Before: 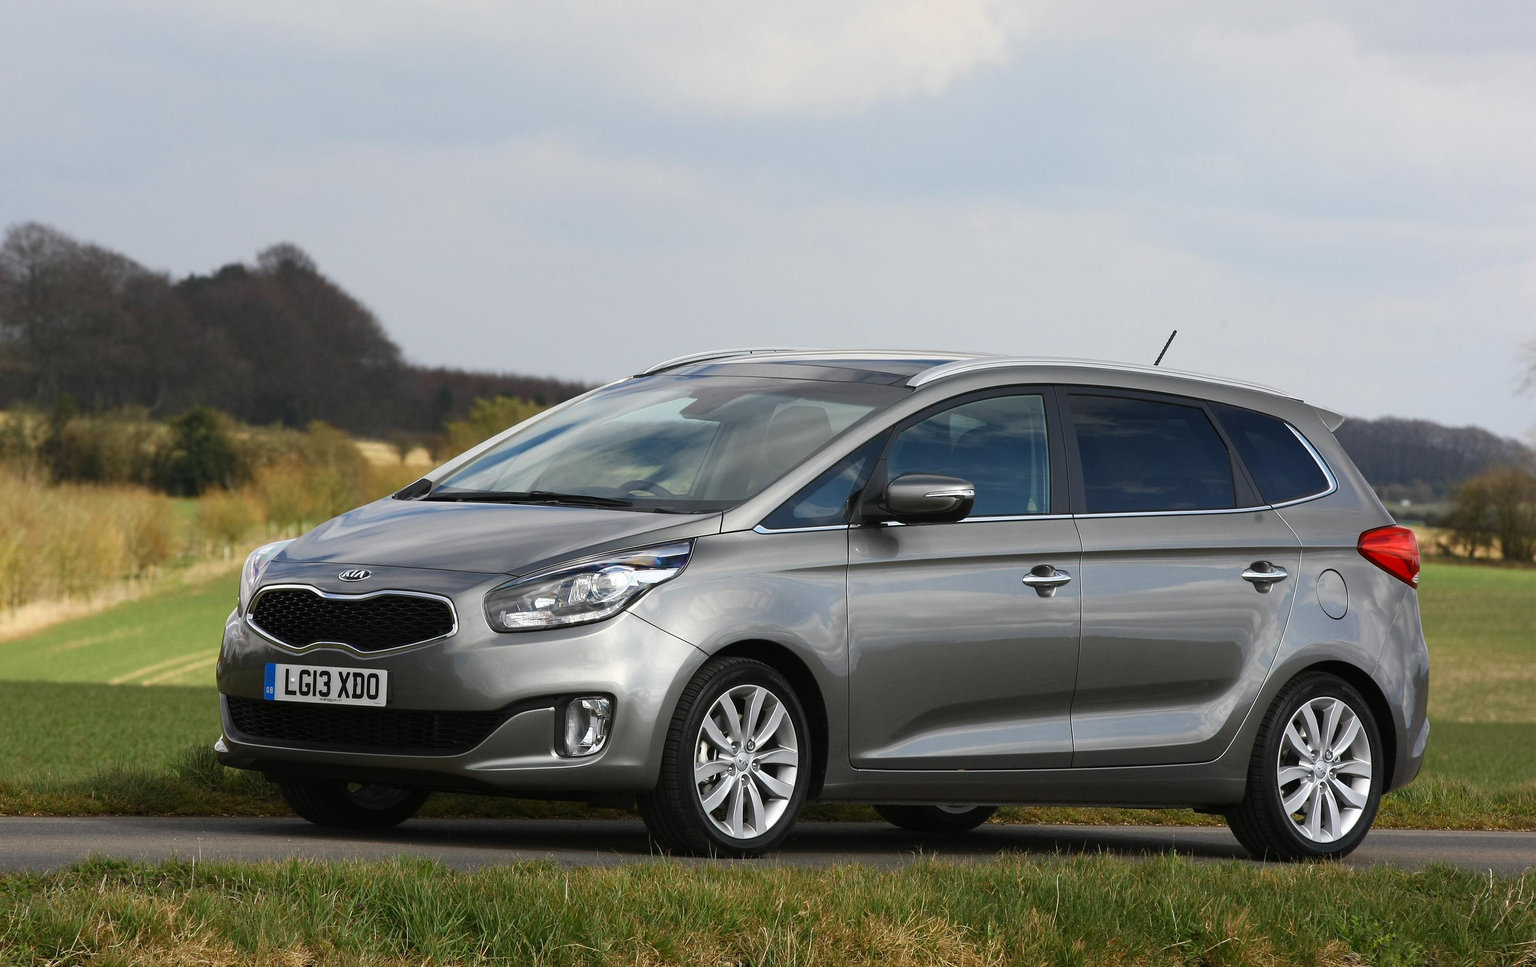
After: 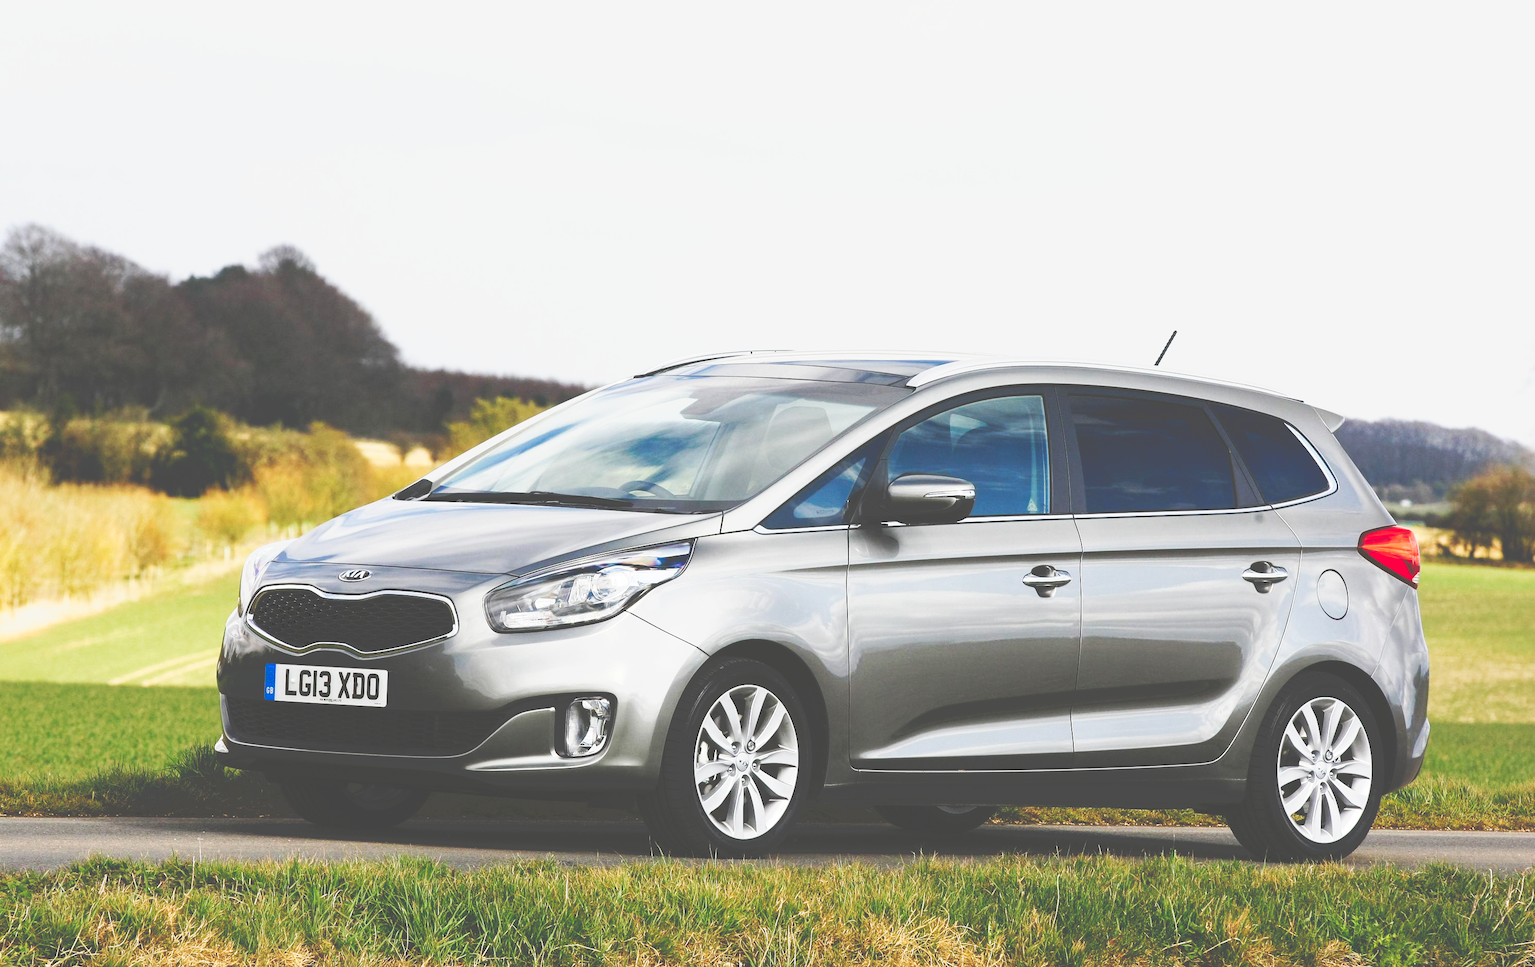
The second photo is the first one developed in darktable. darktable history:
tone curve: curves: ch0 [(0, 0) (0.003, 0.279) (0.011, 0.287) (0.025, 0.295) (0.044, 0.304) (0.069, 0.316) (0.1, 0.319) (0.136, 0.316) (0.177, 0.32) (0.224, 0.359) (0.277, 0.421) (0.335, 0.511) (0.399, 0.639) (0.468, 0.734) (0.543, 0.827) (0.623, 0.89) (0.709, 0.944) (0.801, 0.965) (0.898, 0.968) (1, 1)], preserve colors none
